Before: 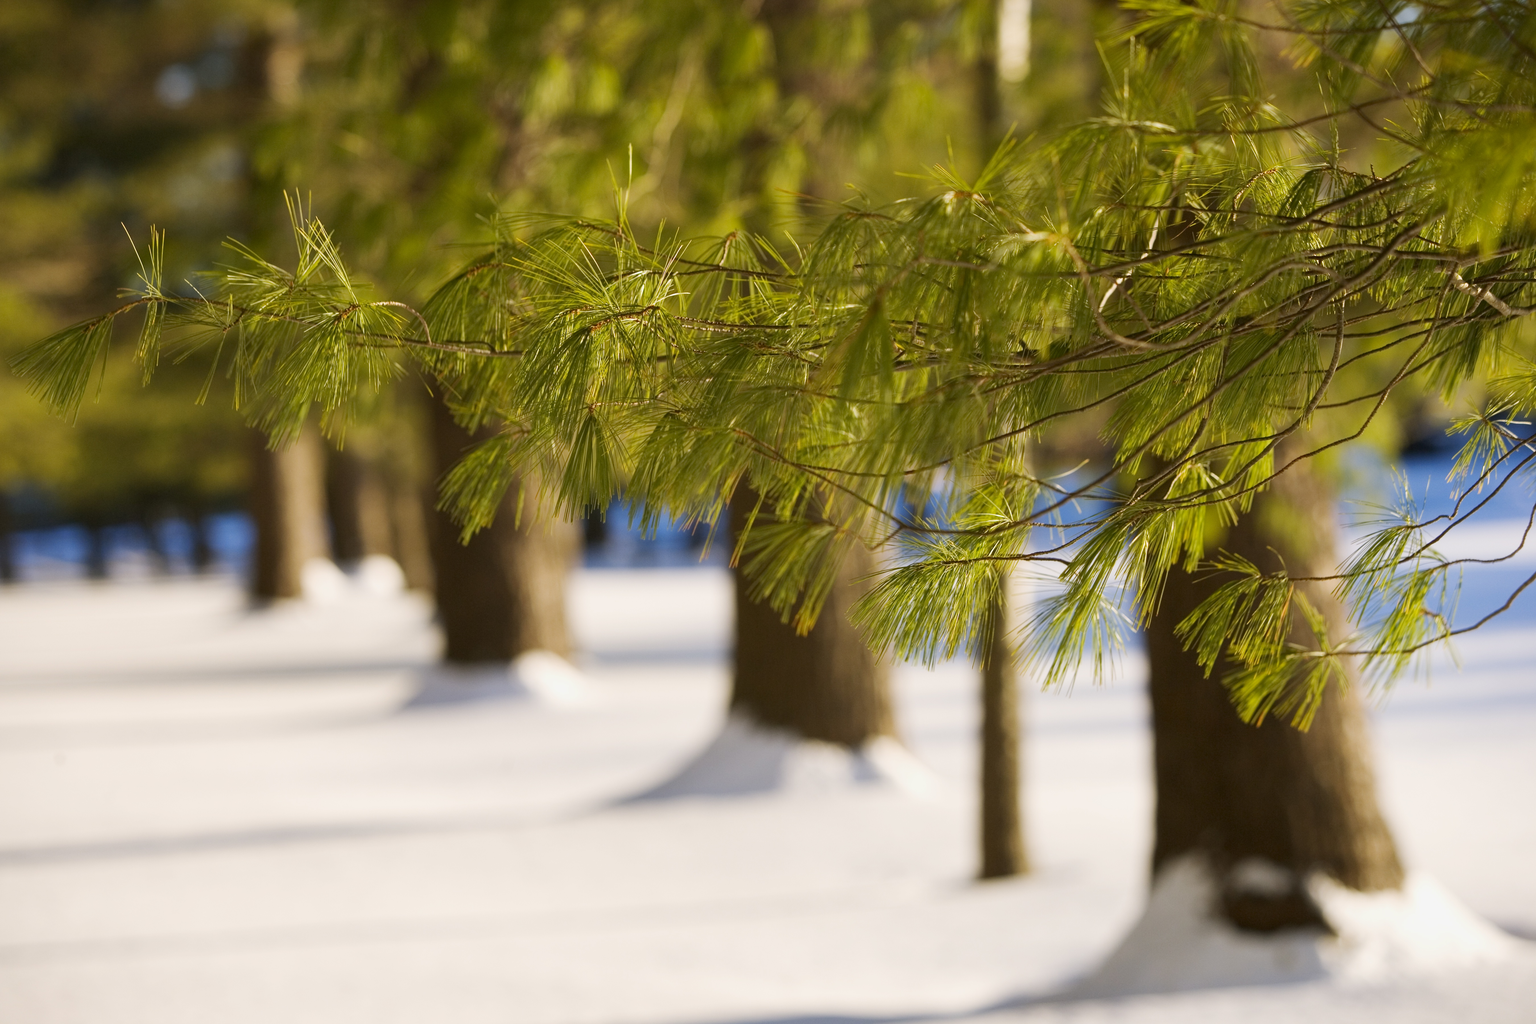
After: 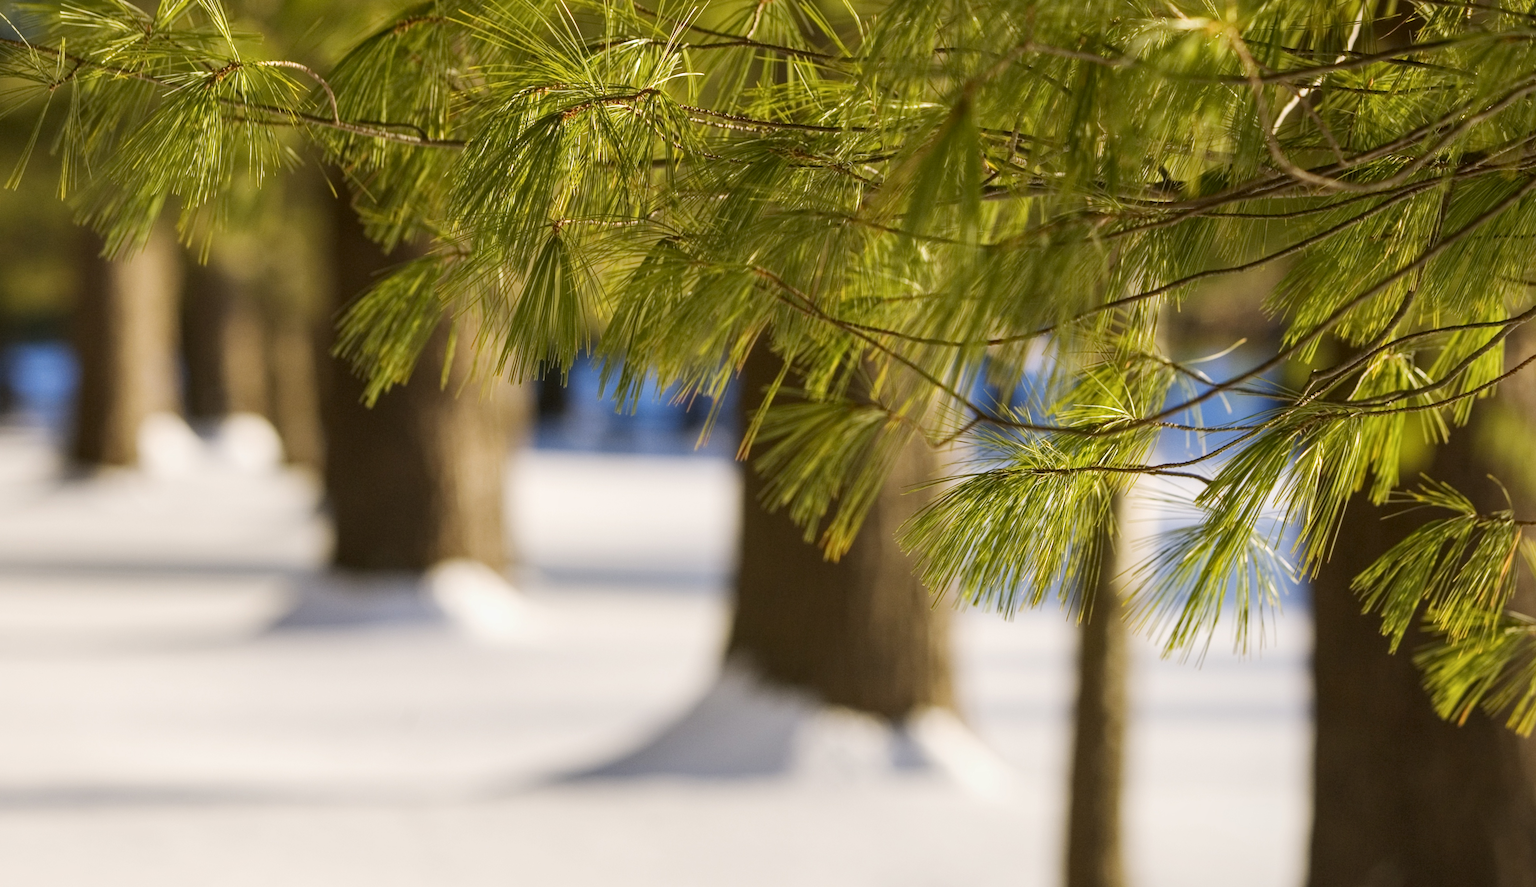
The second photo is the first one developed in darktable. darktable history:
local contrast: on, module defaults
crop and rotate: angle -3.37°, left 9.79%, top 20.73%, right 12.42%, bottom 11.82%
